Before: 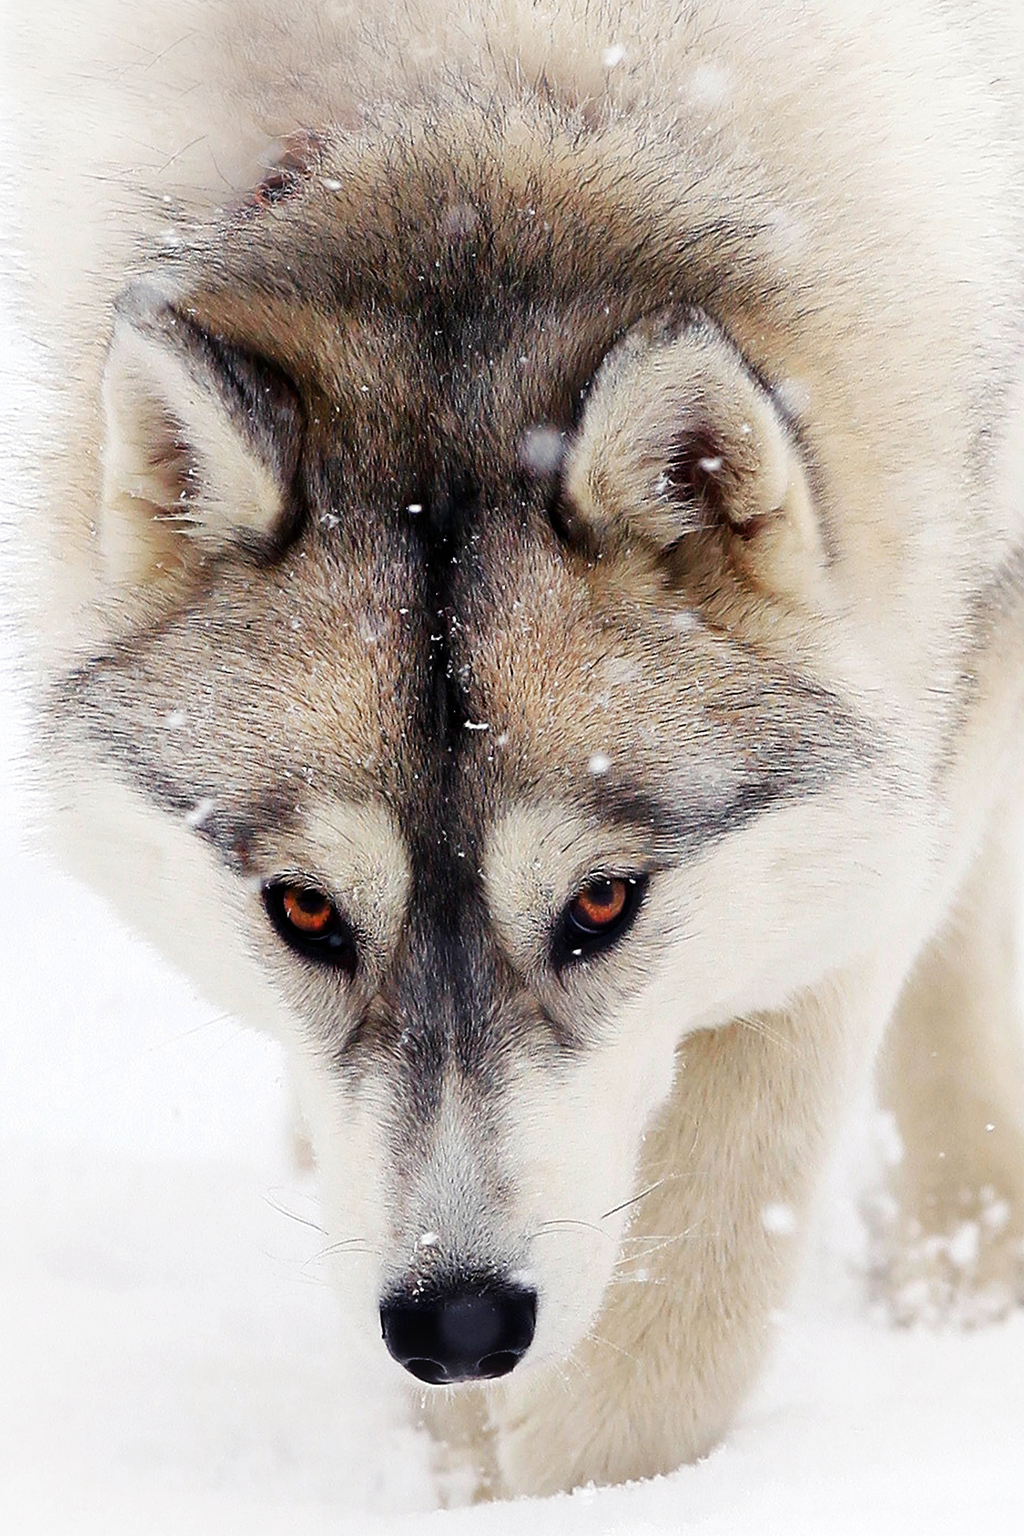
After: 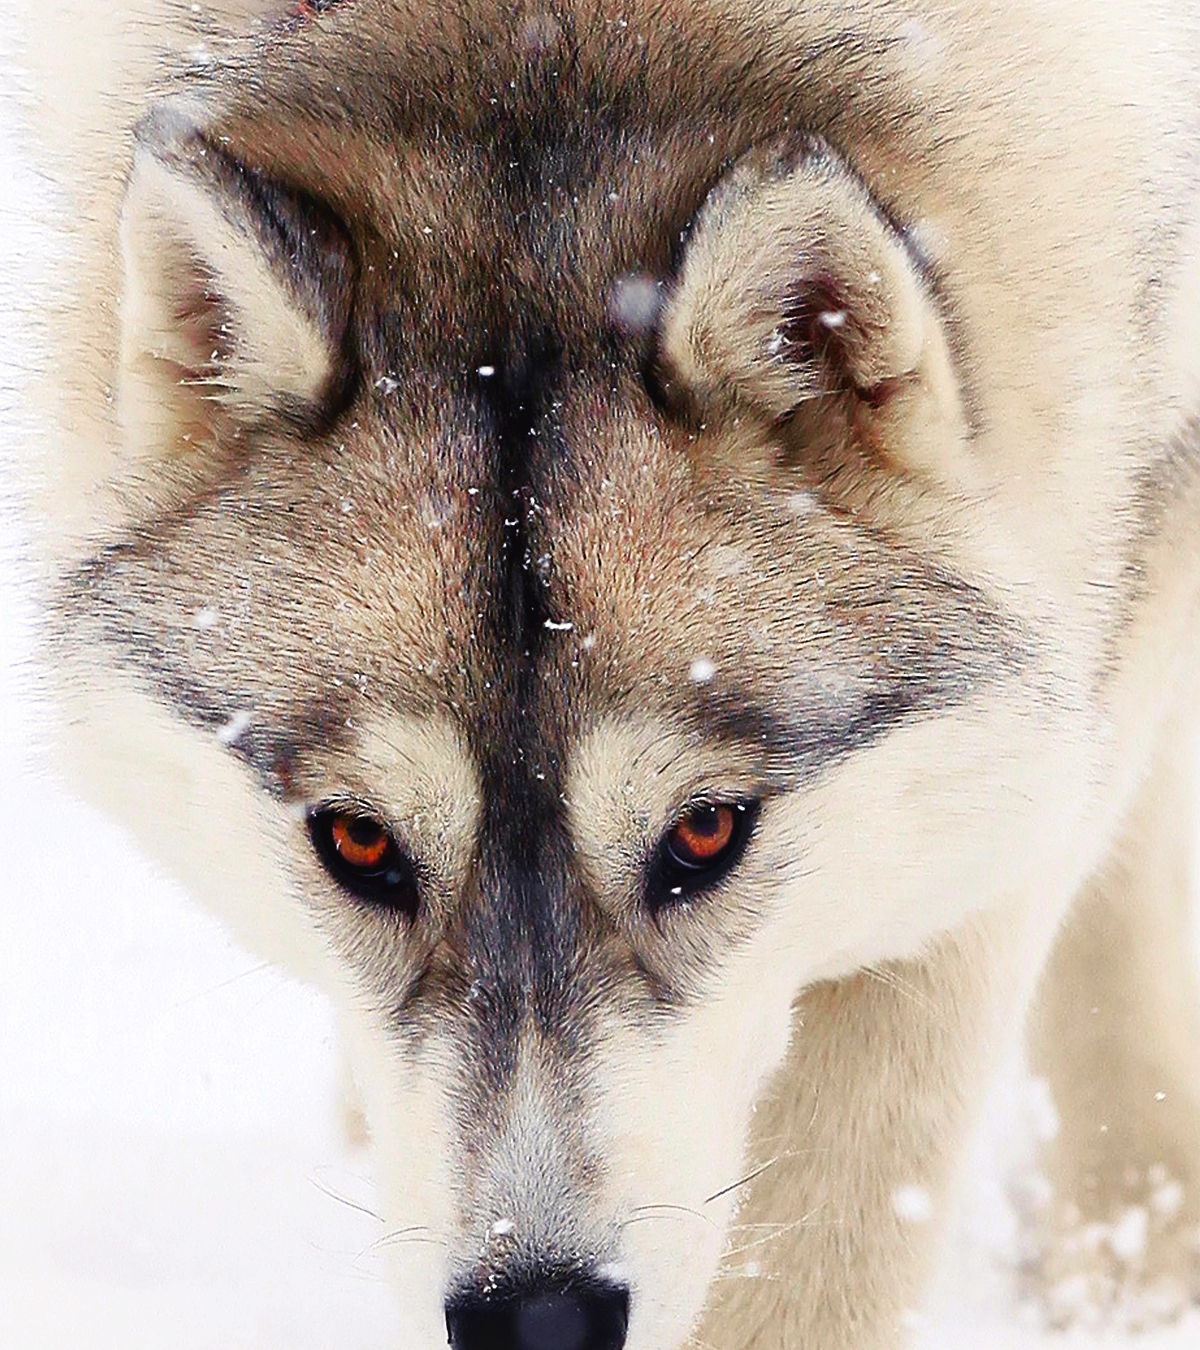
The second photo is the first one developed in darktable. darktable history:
velvia: strength 10%
crop and rotate: top 12.5%, bottom 12.5%
tone curve: curves: ch0 [(0, 0.024) (0.119, 0.146) (0.474, 0.464) (0.718, 0.721) (0.817, 0.839) (1, 0.998)]; ch1 [(0, 0) (0.377, 0.416) (0.439, 0.451) (0.477, 0.477) (0.501, 0.503) (0.538, 0.544) (0.58, 0.602) (0.664, 0.676) (0.783, 0.804) (1, 1)]; ch2 [(0, 0) (0.38, 0.405) (0.463, 0.456) (0.498, 0.497) (0.524, 0.535) (0.578, 0.576) (0.648, 0.665) (1, 1)], color space Lab, independent channels, preserve colors none
